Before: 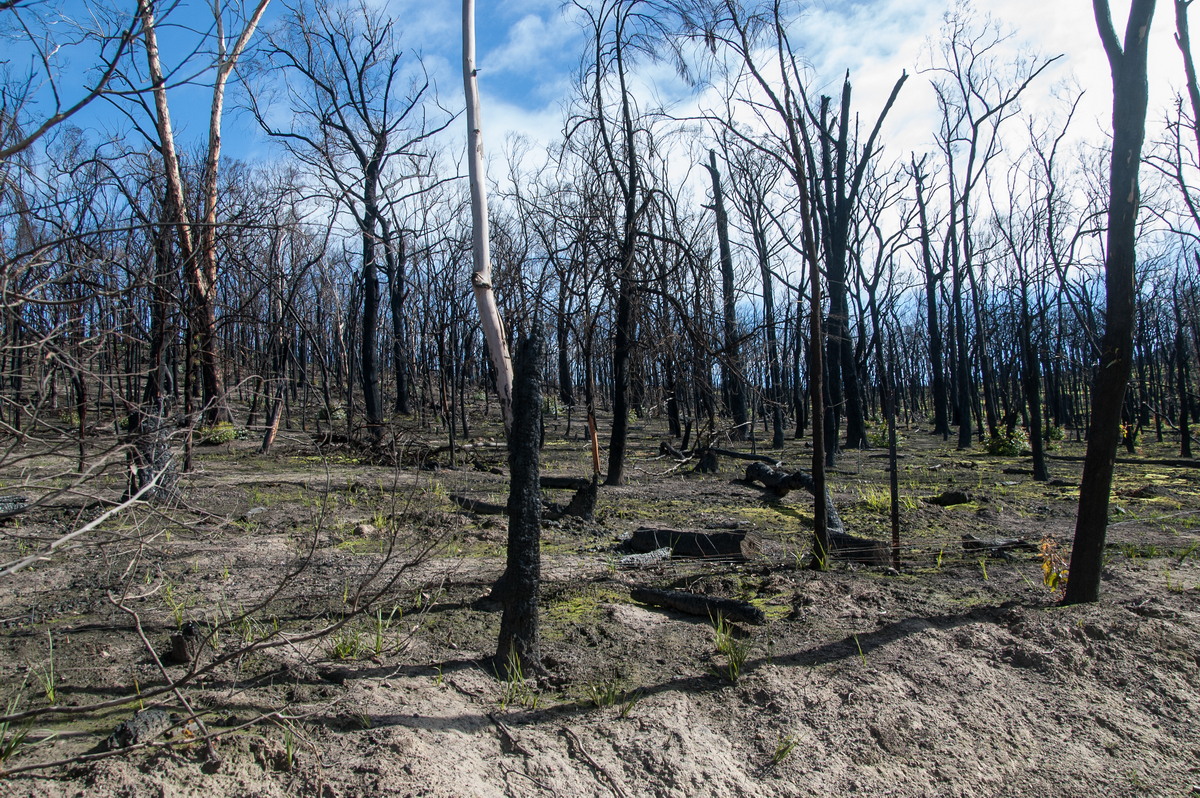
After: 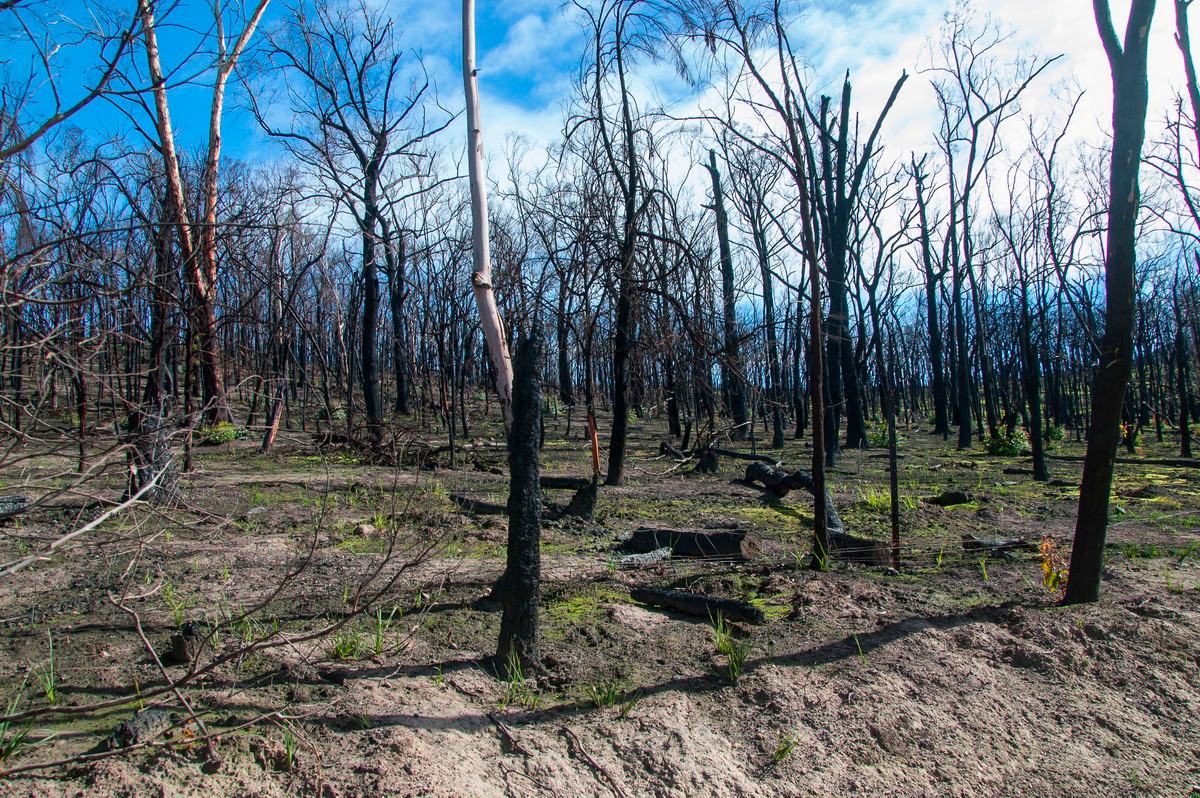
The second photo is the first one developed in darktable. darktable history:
color contrast: green-magenta contrast 1.73, blue-yellow contrast 1.15
color balance rgb: perceptual saturation grading › global saturation 10%, global vibrance 10%
